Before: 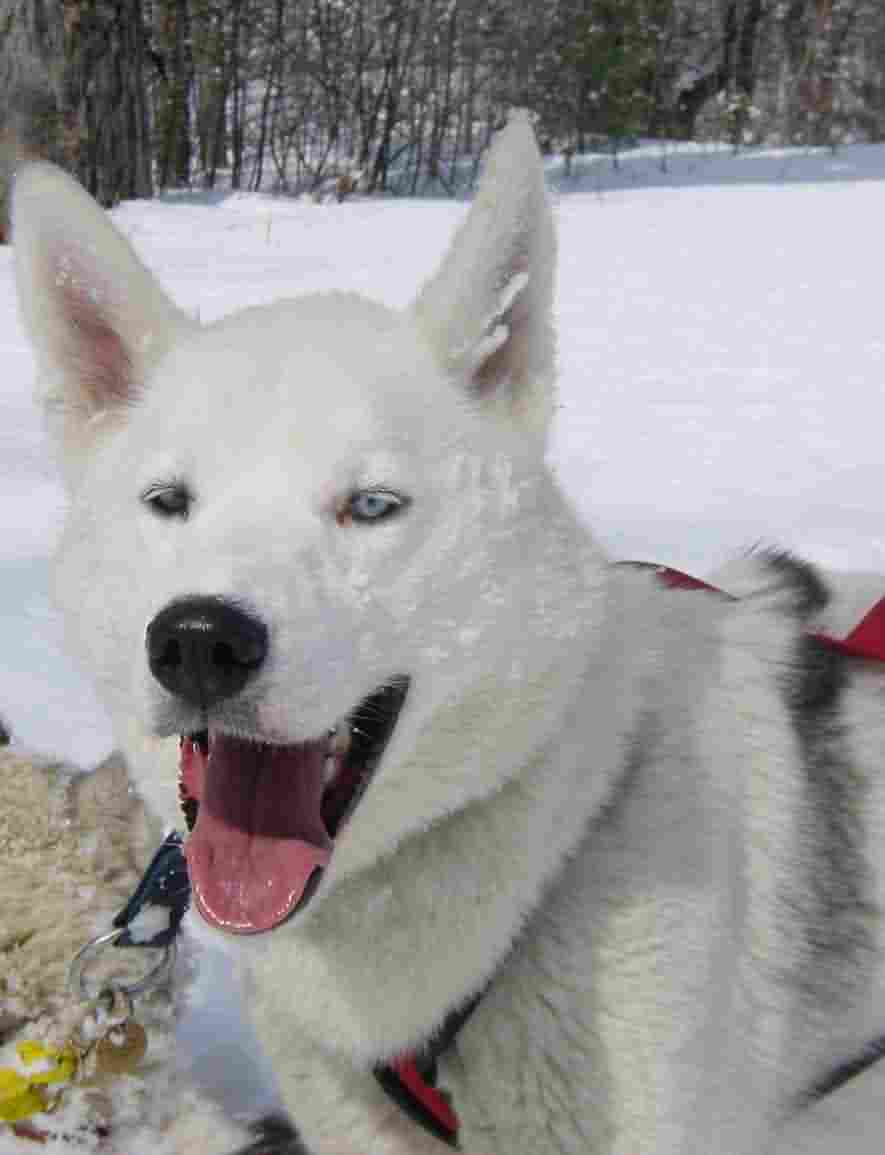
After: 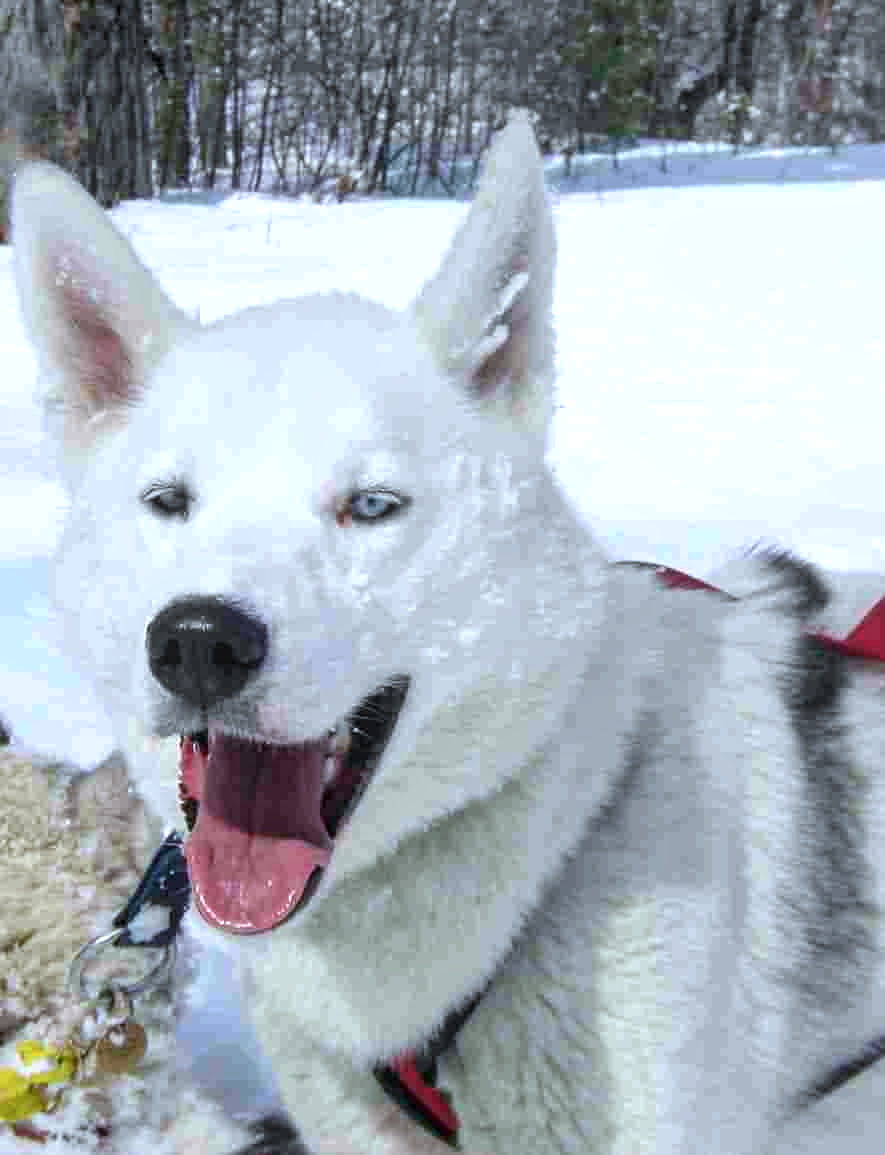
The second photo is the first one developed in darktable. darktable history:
color calibration: illuminant custom, x 0.368, y 0.373, temperature 4330.32 K
exposure: black level correction 0, exposure 0.5 EV, compensate highlight preservation false
local contrast: on, module defaults
